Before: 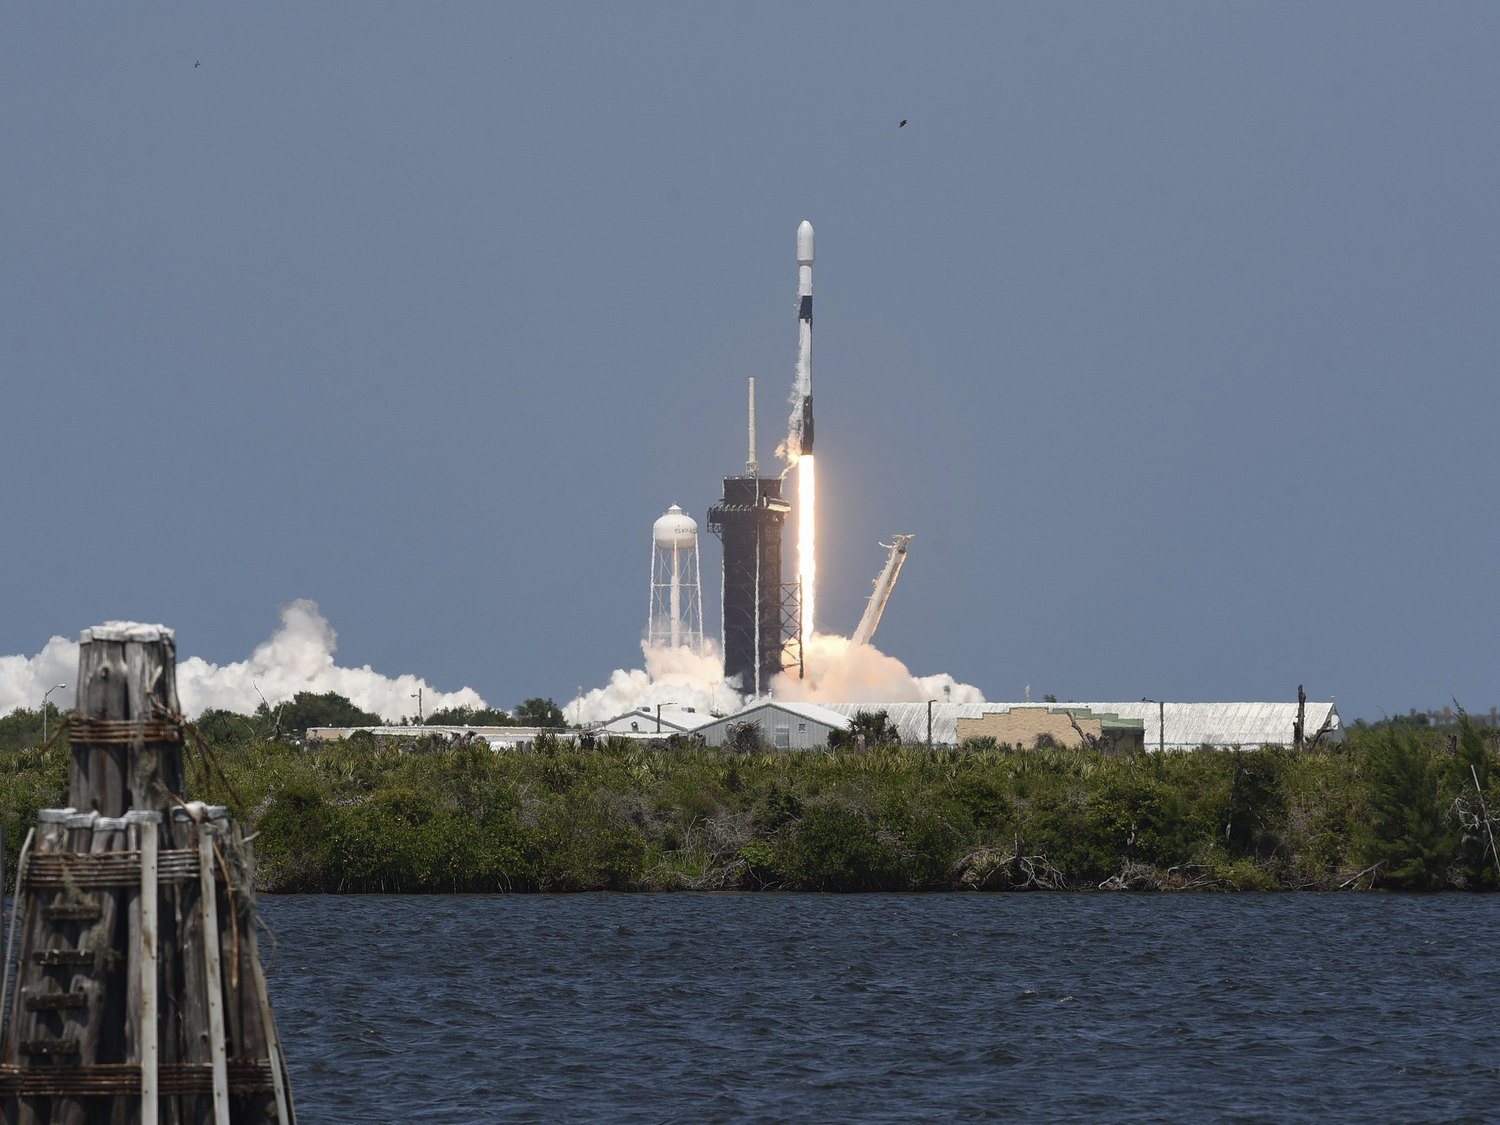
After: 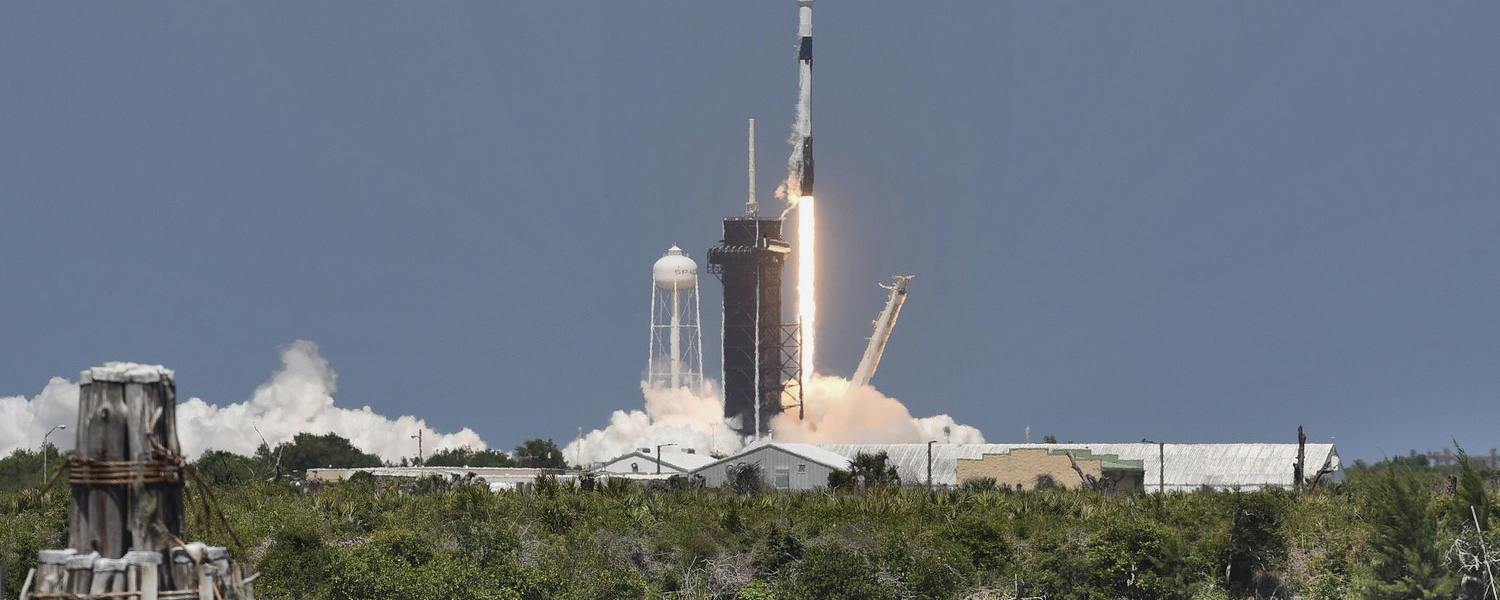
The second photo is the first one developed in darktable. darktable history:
shadows and highlights: radius 124.26, shadows 98.8, white point adjustment -3.17, highlights -98.65, soften with gaussian
crop and rotate: top 23.045%, bottom 23.586%
